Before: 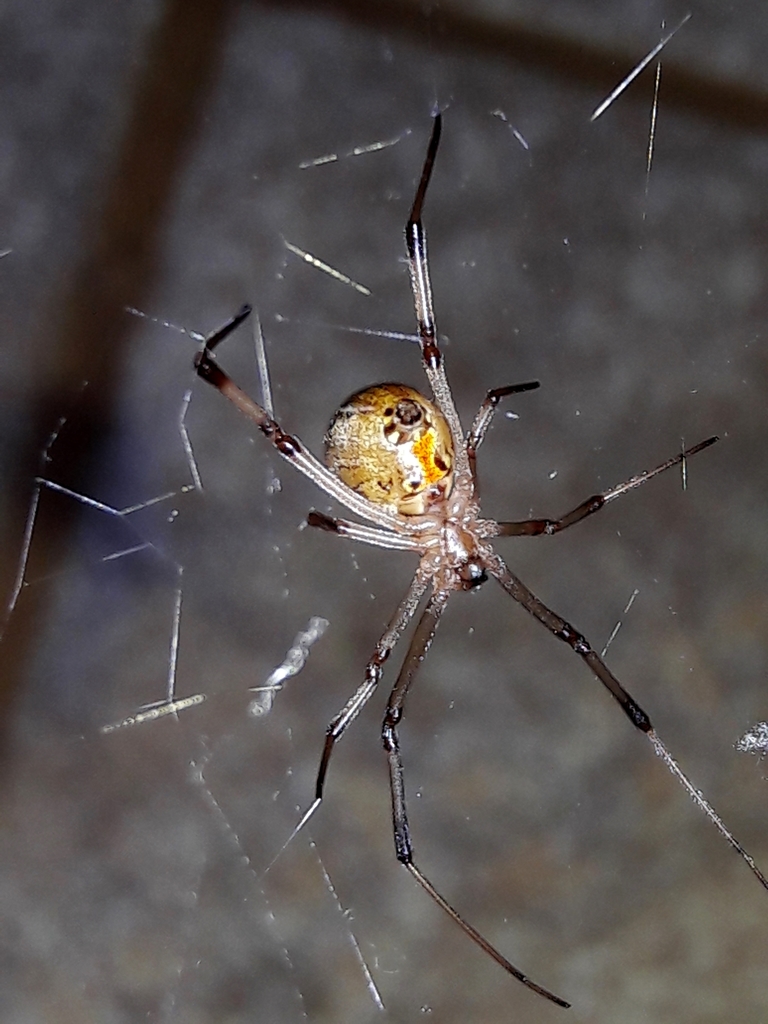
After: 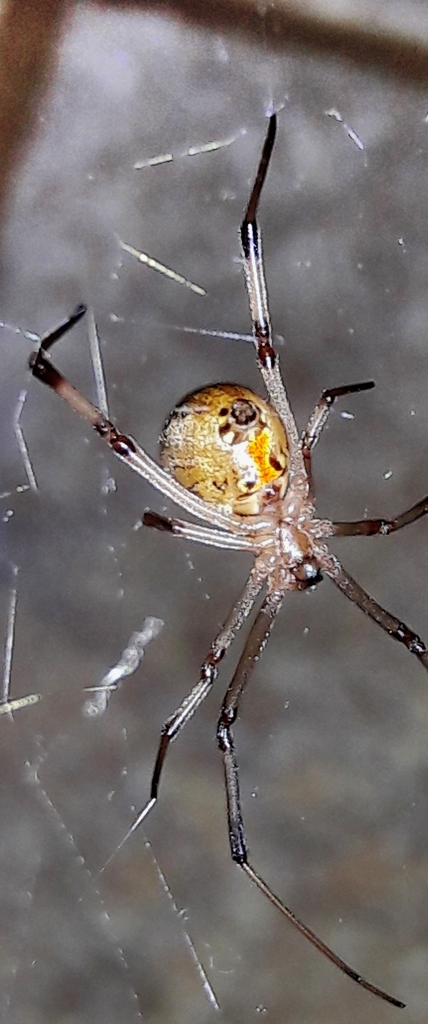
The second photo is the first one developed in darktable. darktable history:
crop: left 21.572%, right 22.607%
shadows and highlights: radius 123.96, shadows 99.35, white point adjustment -3.16, highlights -99.13, soften with gaussian
